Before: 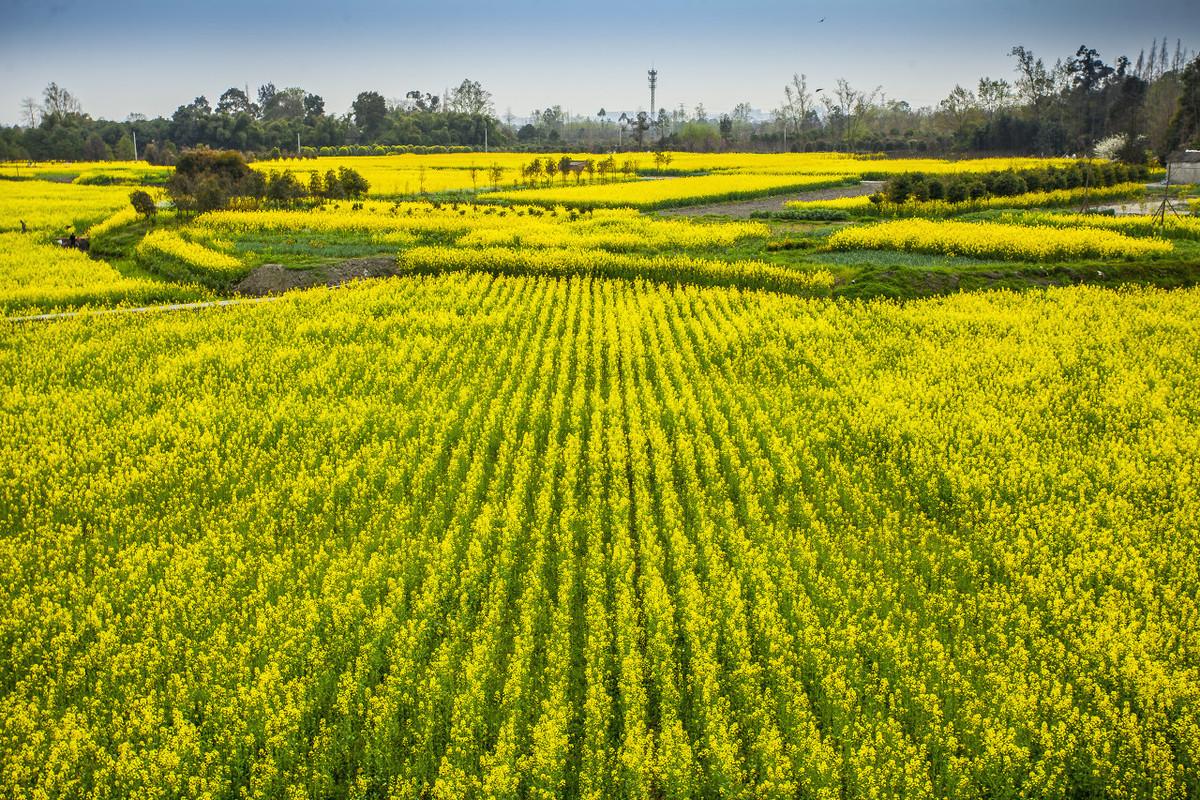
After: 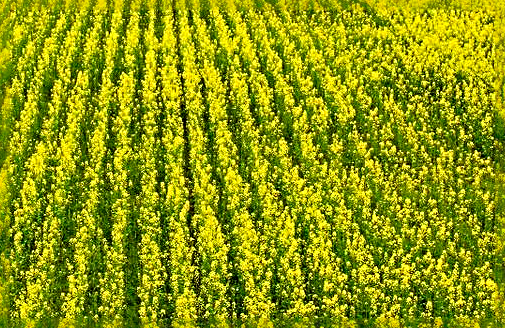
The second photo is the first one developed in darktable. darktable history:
sharpen: radius 3.69, amount 0.928
crop: left 37.221%, top 45.169%, right 20.63%, bottom 13.777%
